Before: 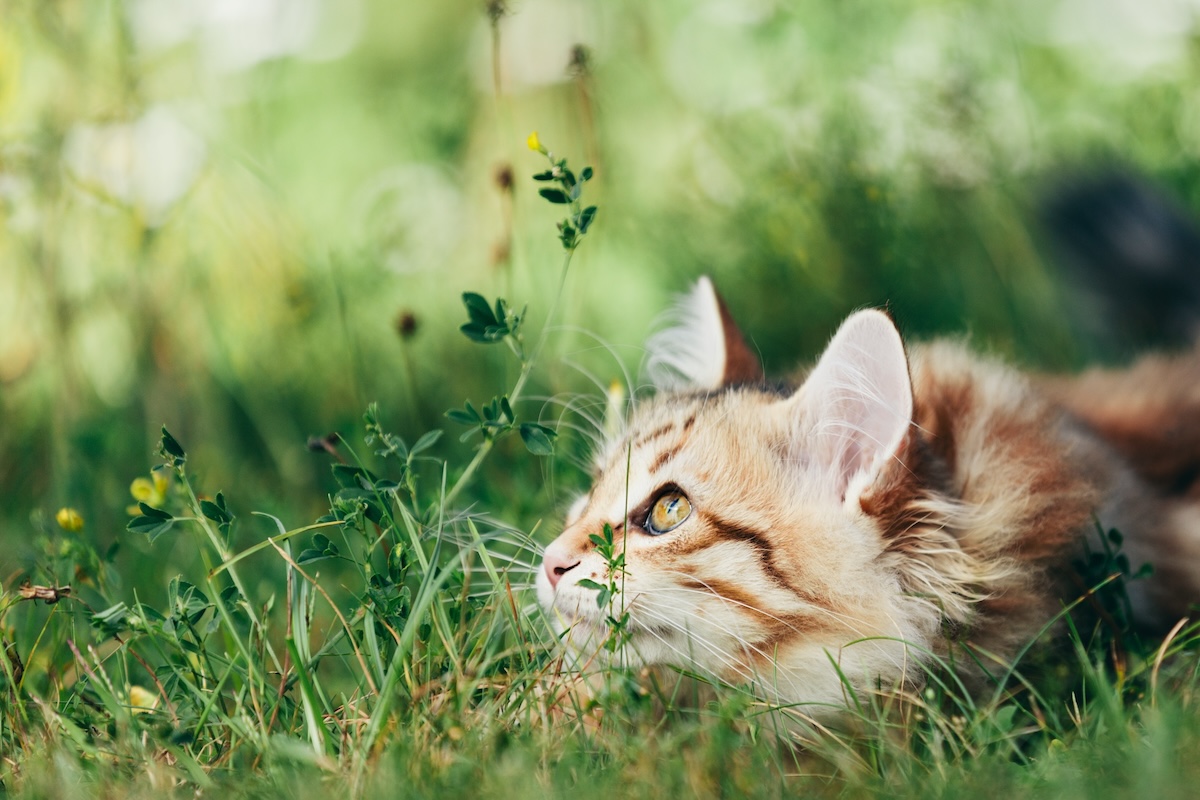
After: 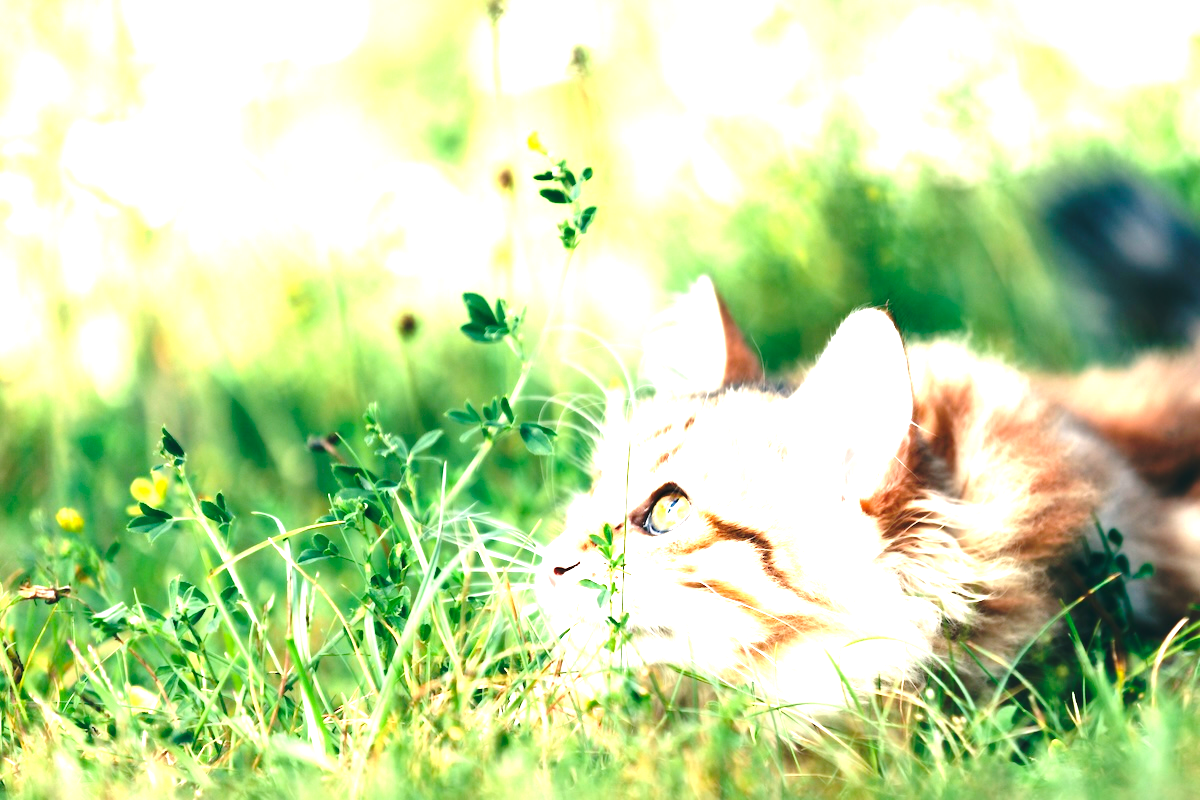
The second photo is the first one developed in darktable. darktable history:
exposure: black level correction 0, exposure 1.994 EV, compensate highlight preservation false
contrast equalizer: octaves 7, y [[0.5 ×4, 0.525, 0.667], [0.5 ×6], [0.5 ×6], [0 ×4, 0.042, 0], [0, 0, 0.004, 0.1, 0.191, 0.131]], mix -0.988
base curve: curves: ch0 [(0, 0) (0.073, 0.04) (0.157, 0.139) (0.492, 0.492) (0.758, 0.758) (1, 1)], preserve colors none
